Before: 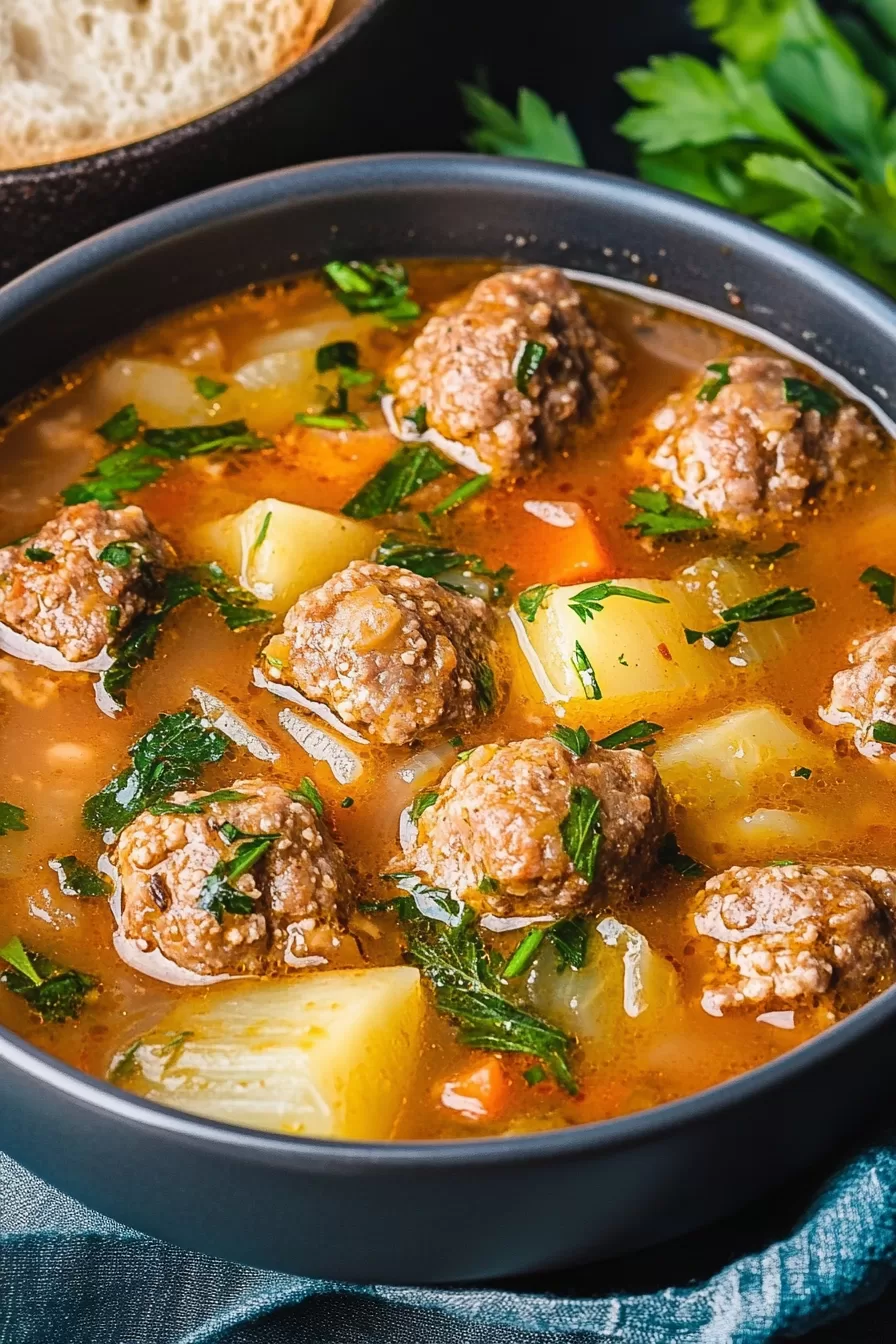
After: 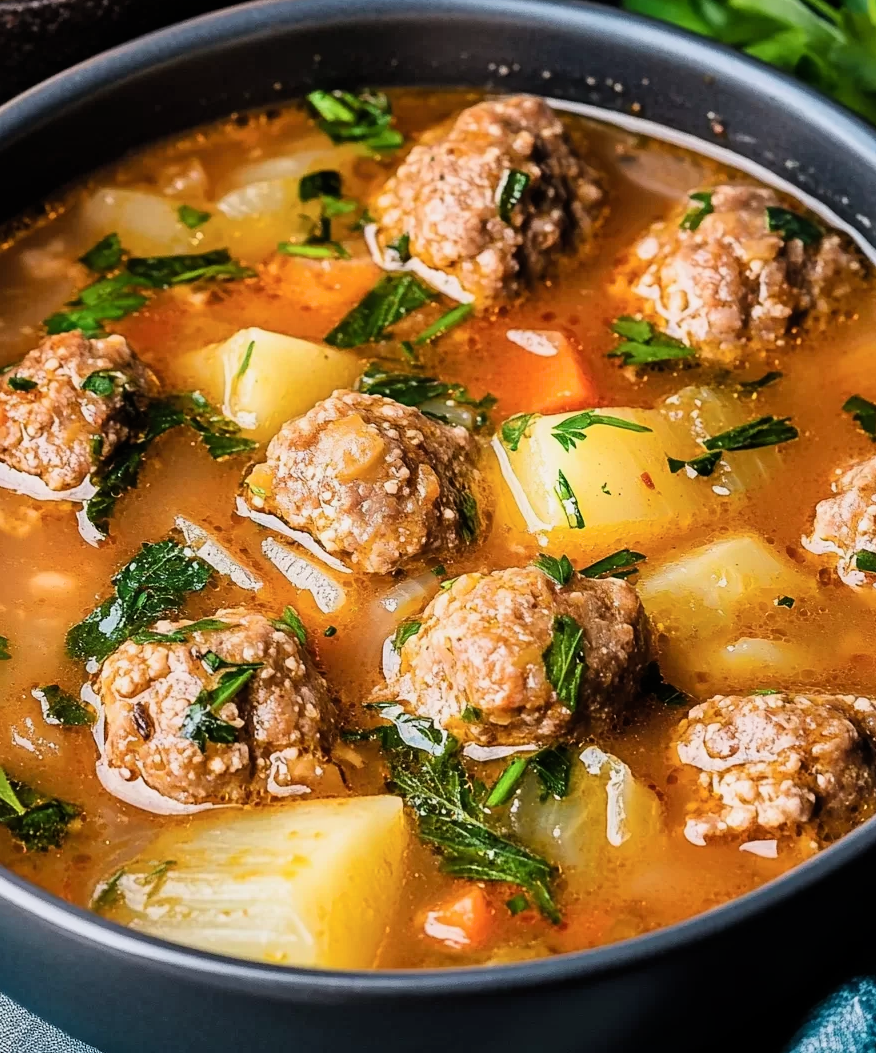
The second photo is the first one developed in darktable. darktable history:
crop and rotate: left 1.925%, top 12.764%, right 0.216%, bottom 8.844%
filmic rgb: middle gray luminance 21.82%, black relative exposure -14.09 EV, white relative exposure 2.95 EV, target black luminance 0%, hardness 8.82, latitude 59.87%, contrast 1.213, highlights saturation mix 5.18%, shadows ↔ highlights balance 41.98%
